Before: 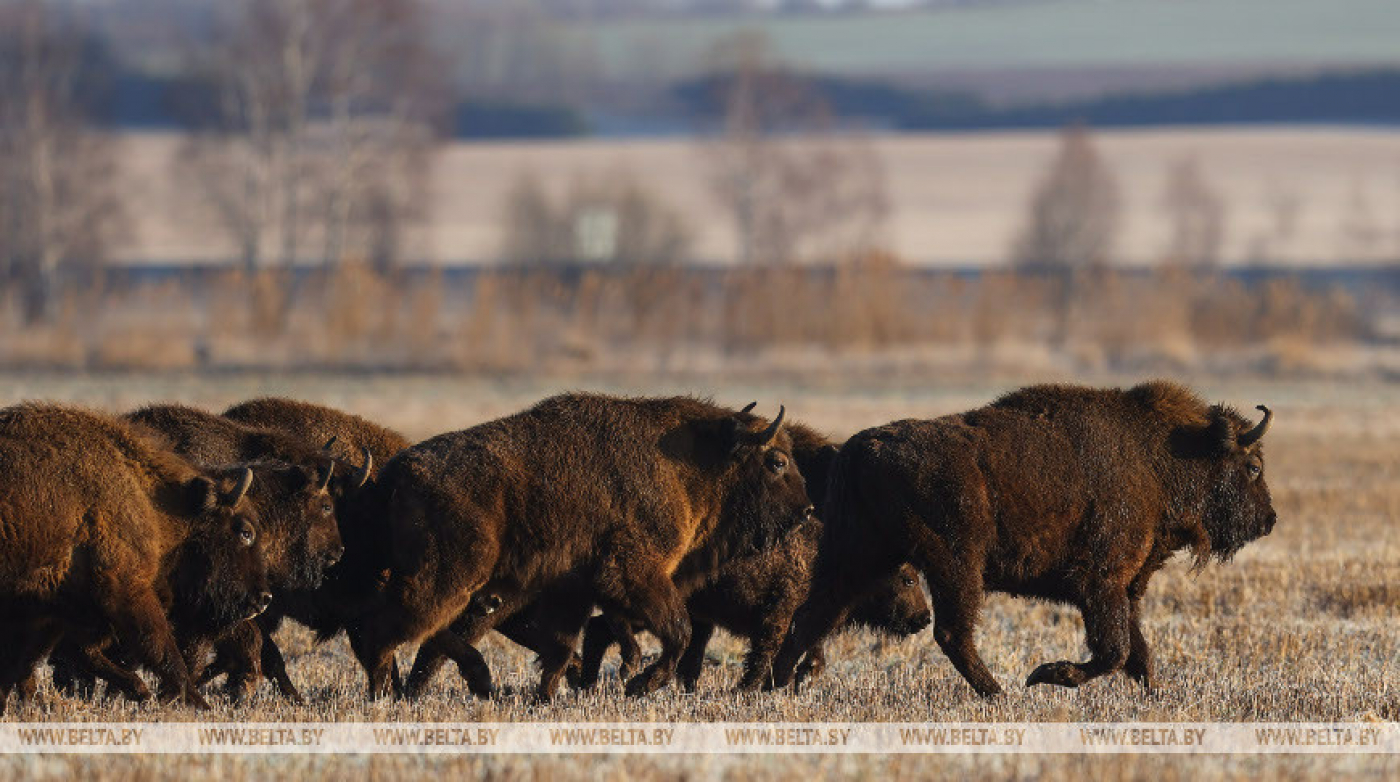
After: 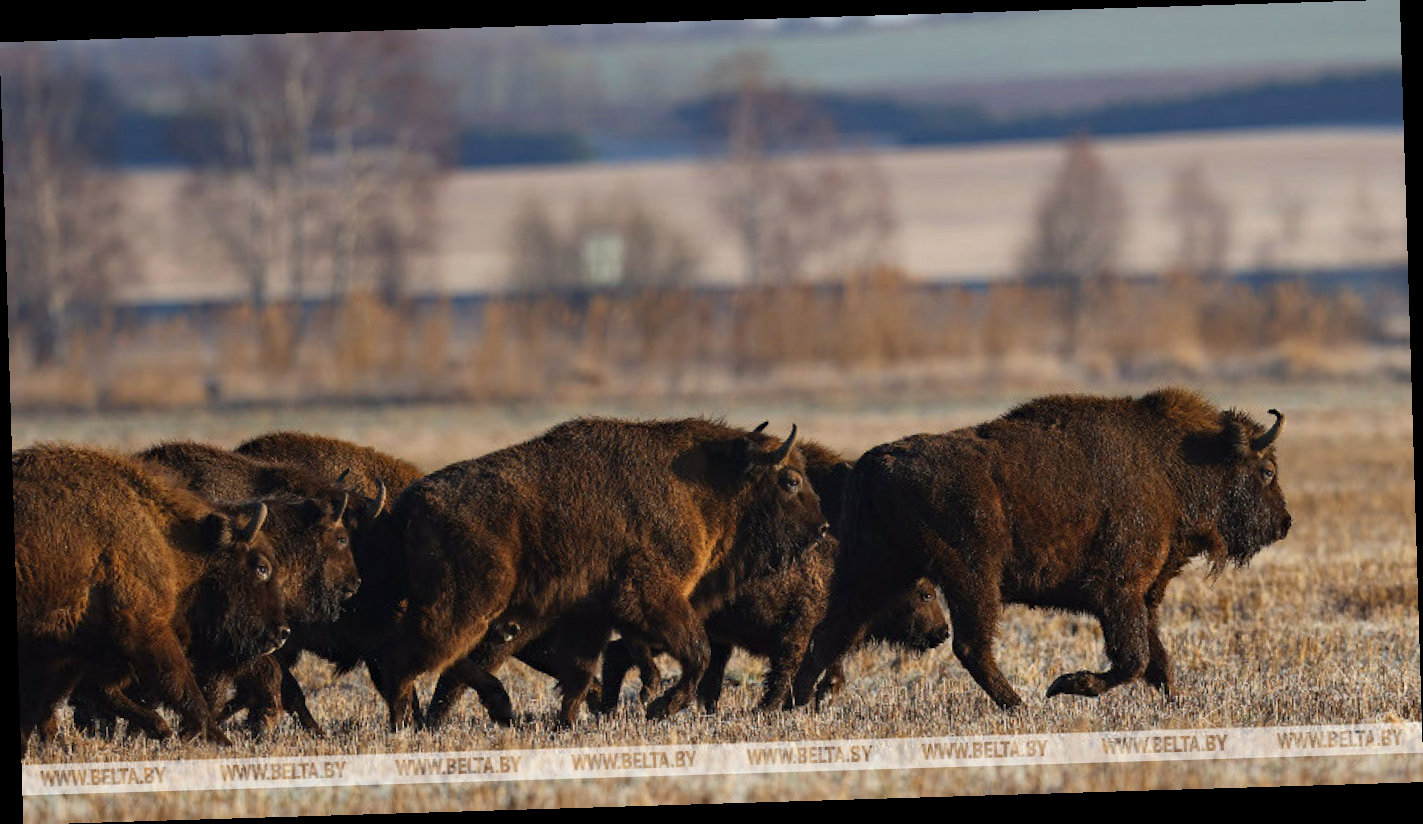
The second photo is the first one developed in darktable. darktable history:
rotate and perspective: rotation -1.75°, automatic cropping off
haze removal: compatibility mode true, adaptive false
